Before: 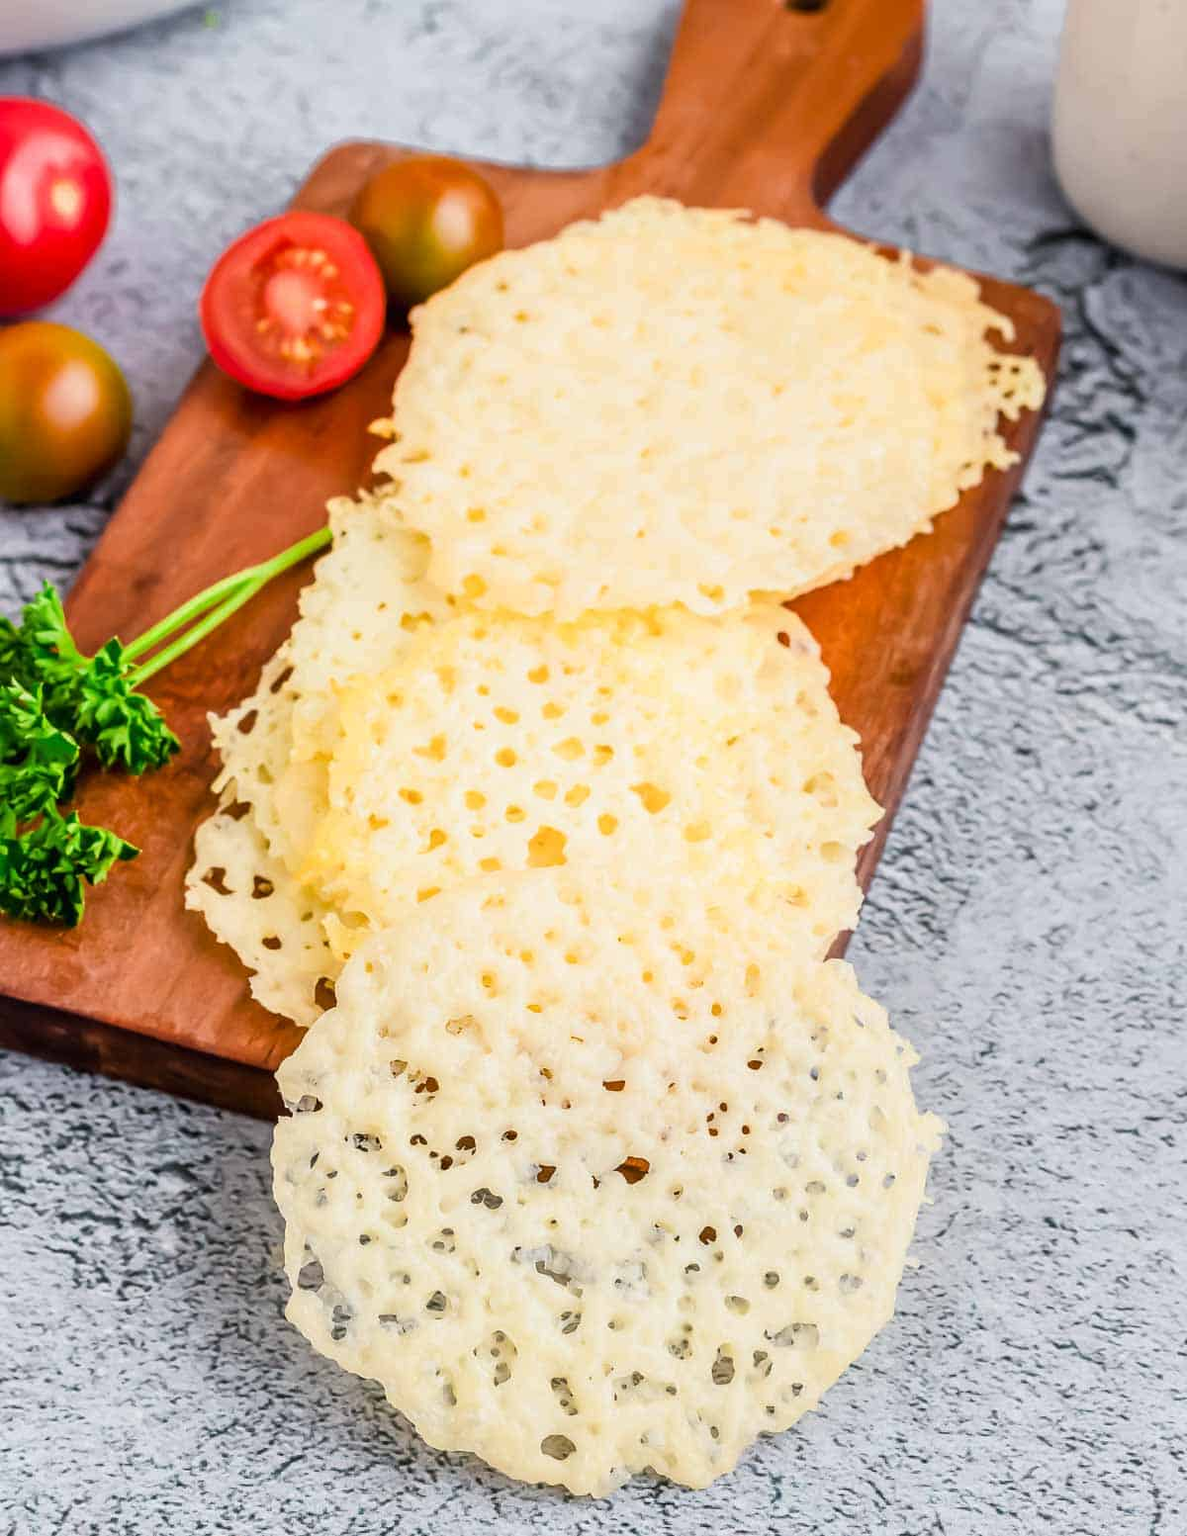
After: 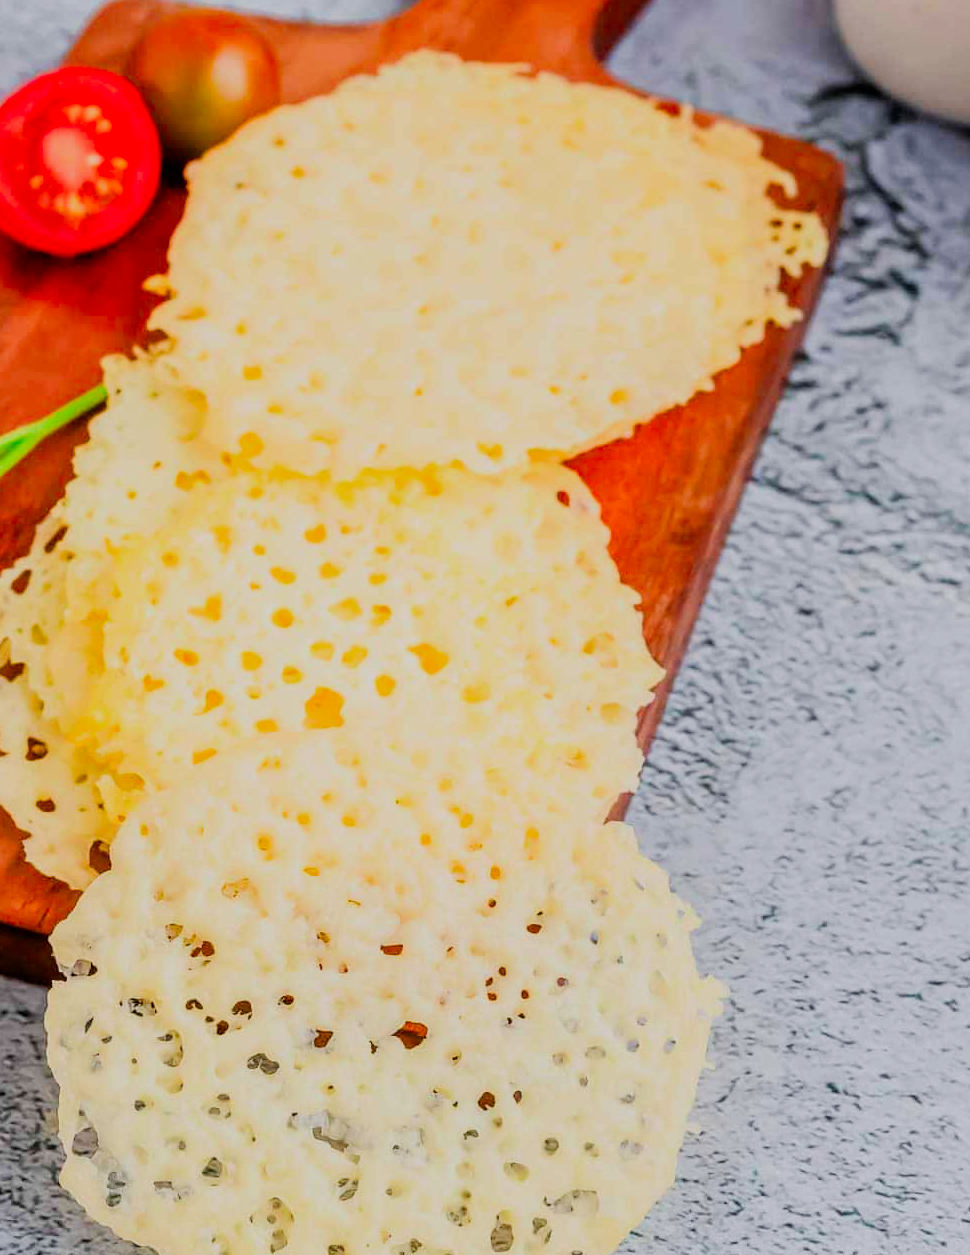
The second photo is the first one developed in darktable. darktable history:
contrast brightness saturation: saturation 0.5
crop: left 19.159%, top 9.58%, bottom 9.58%
filmic rgb: black relative exposure -7.65 EV, white relative exposure 4.56 EV, hardness 3.61
